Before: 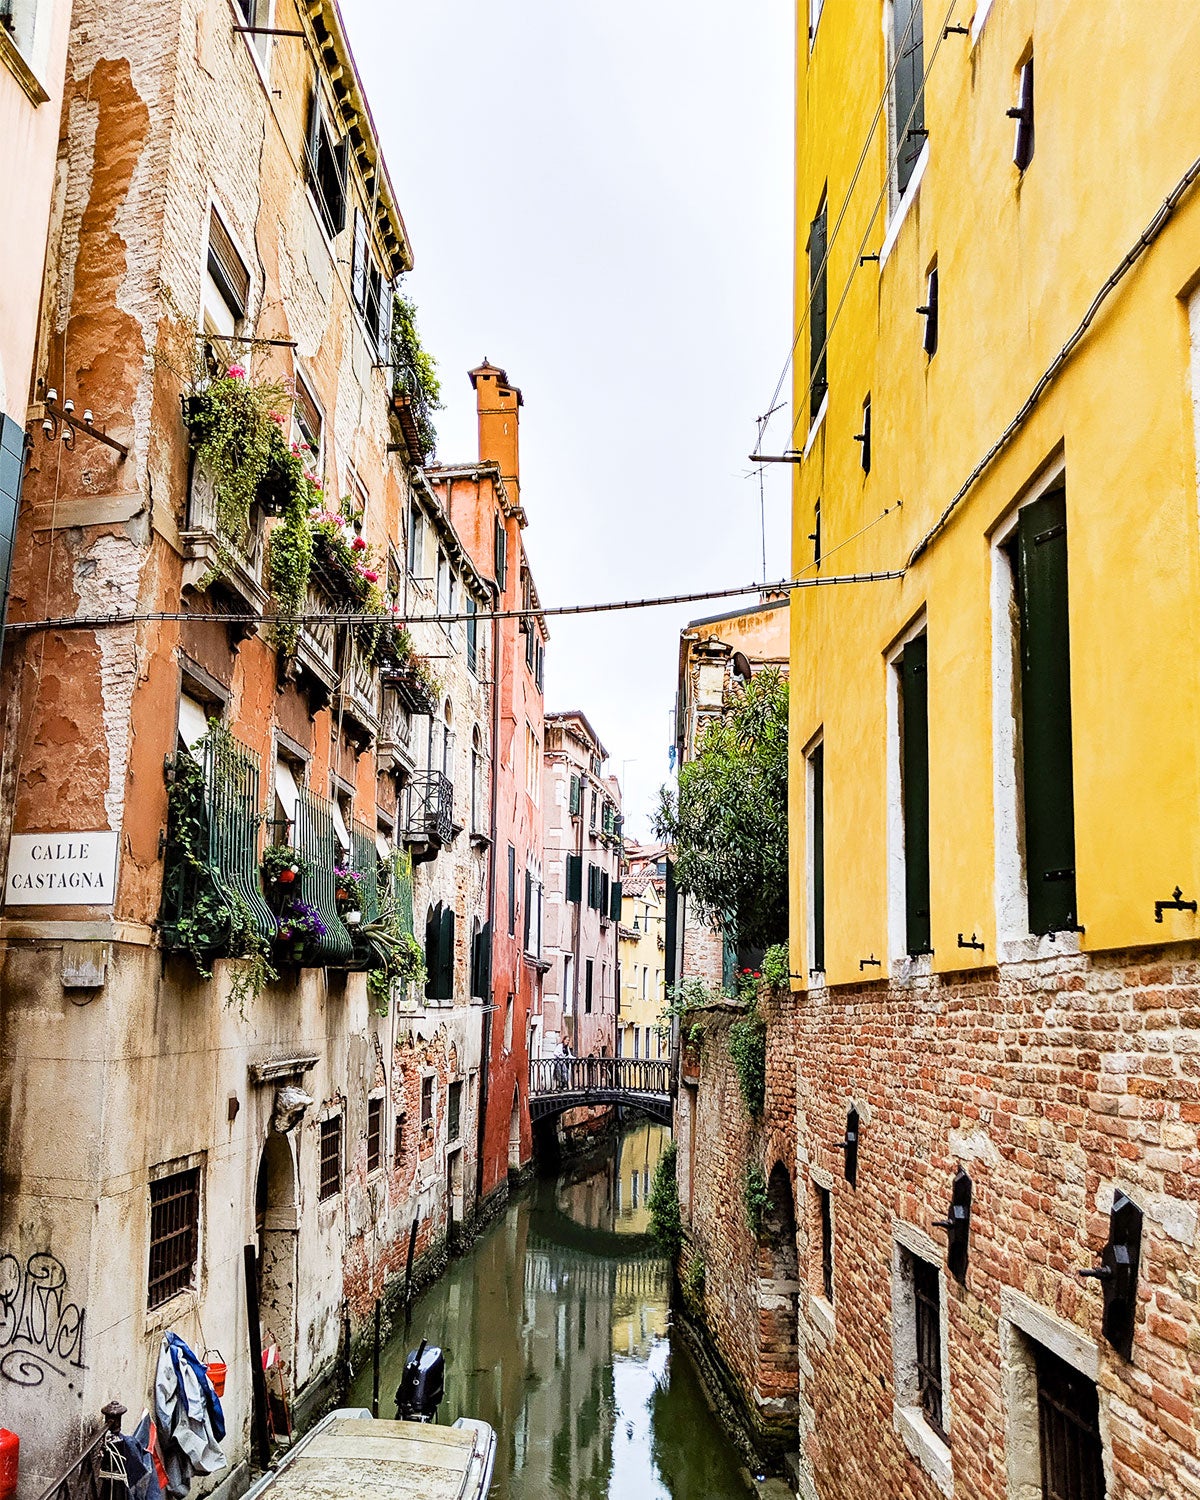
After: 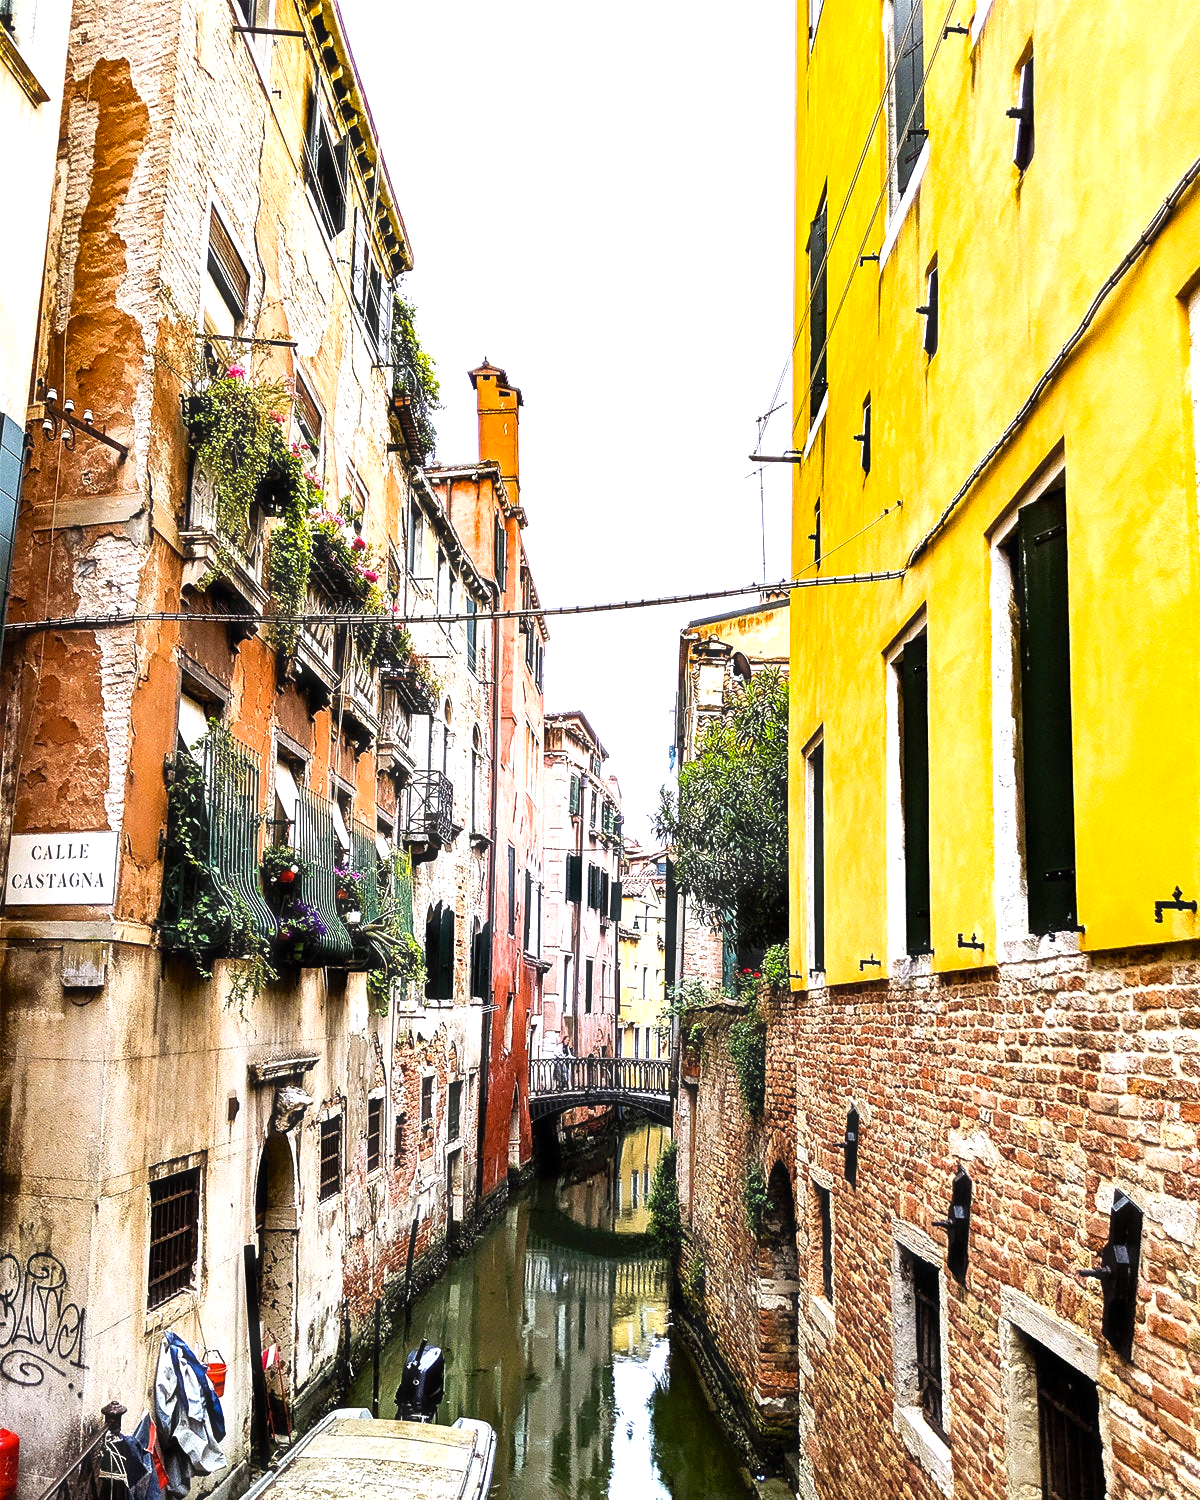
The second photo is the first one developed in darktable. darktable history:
haze removal: strength -0.041, compatibility mode true
color balance rgb: shadows lift › hue 85.45°, highlights gain › chroma 0.286%, highlights gain › hue 331.91°, perceptual saturation grading › global saturation 14.782%, perceptual brilliance grading › global brilliance 15.576%, perceptual brilliance grading › shadows -35.776%, global vibrance 20%
